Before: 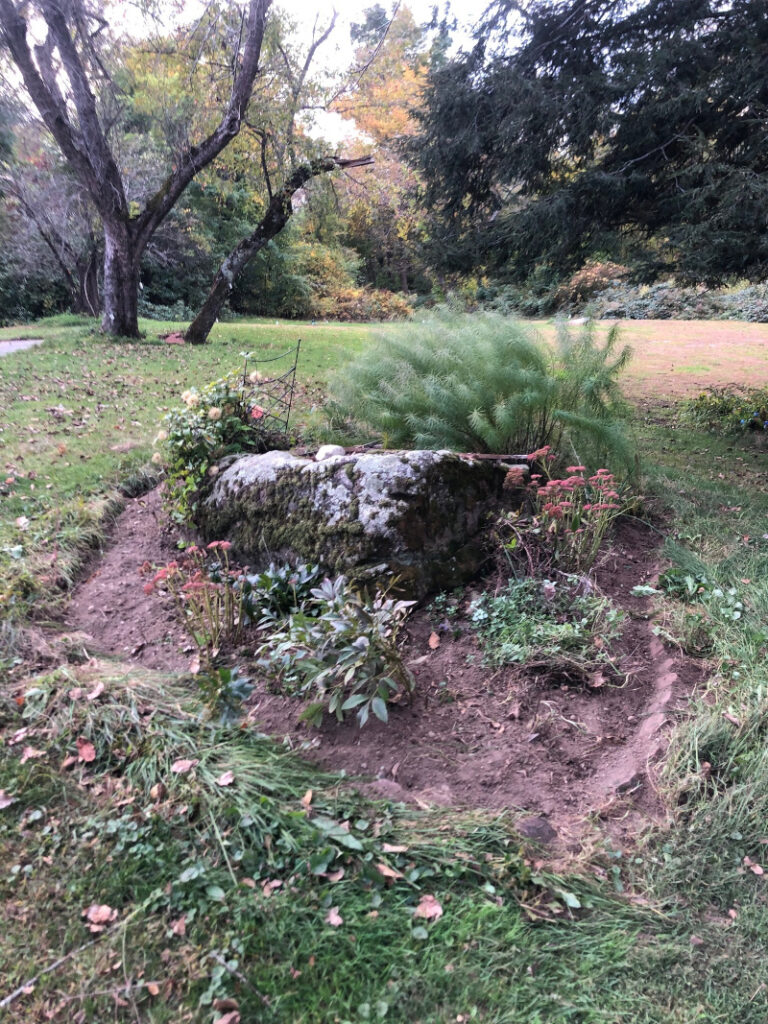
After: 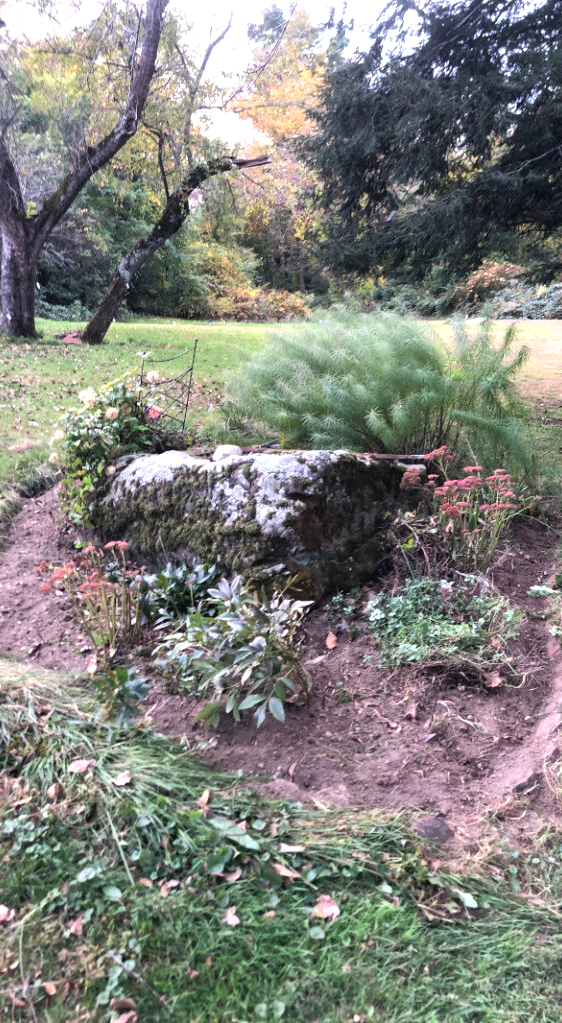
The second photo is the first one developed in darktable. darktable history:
exposure: black level correction 0, exposure 0.5 EV, compensate exposure bias true, compensate highlight preservation false
crop: left 13.443%, right 13.31%
